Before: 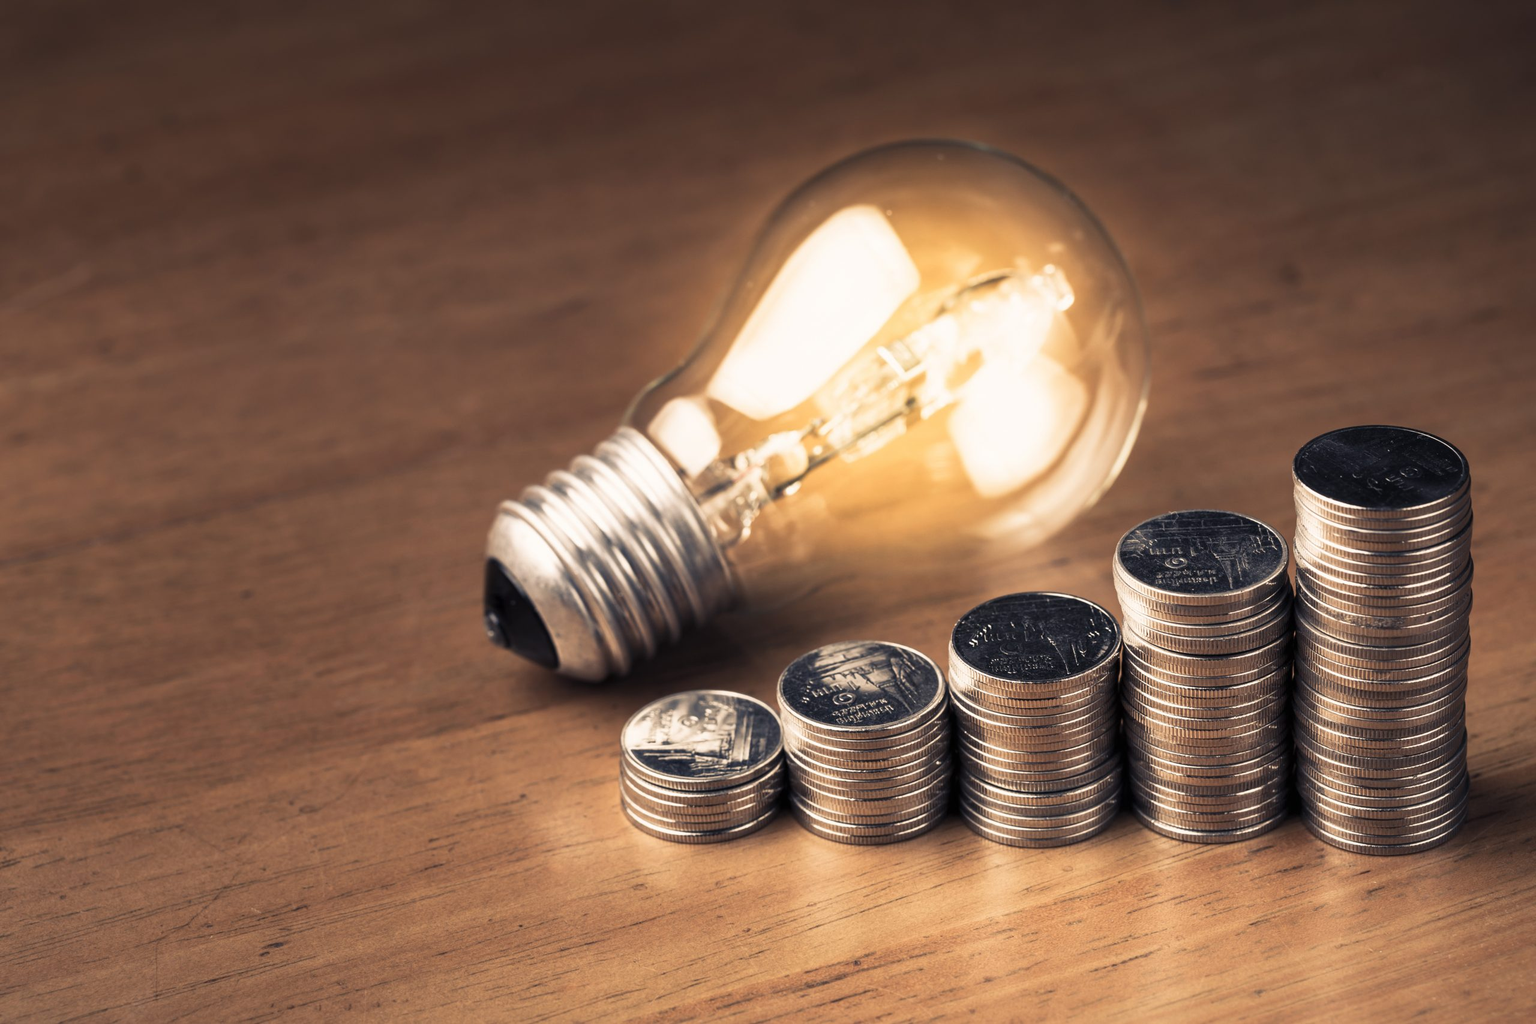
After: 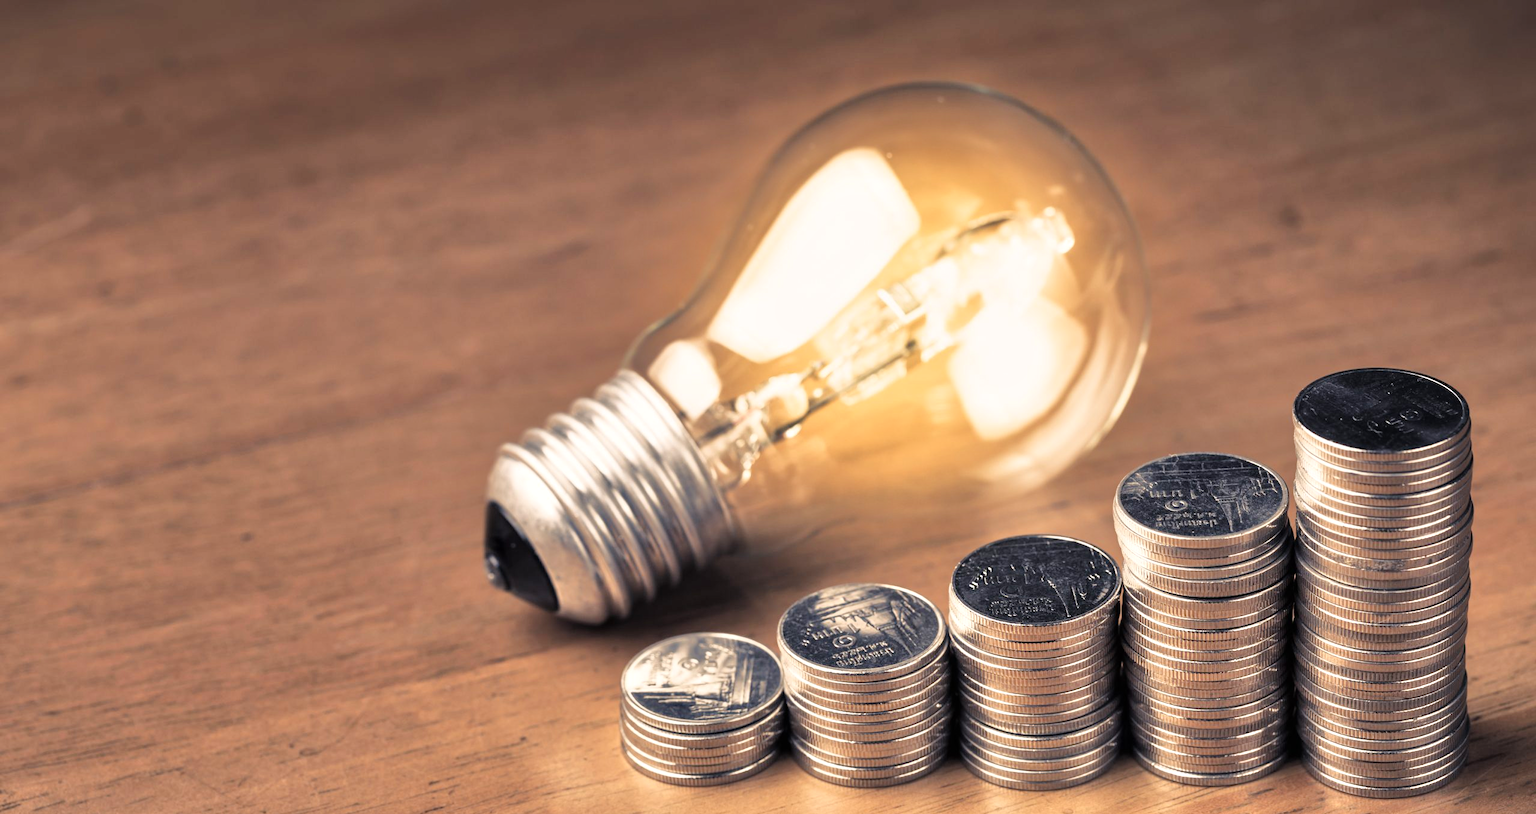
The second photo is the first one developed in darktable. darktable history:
tone curve: curves: ch0 [(0, 0) (0.003, 0.003) (0.011, 0.01) (0.025, 0.023) (0.044, 0.041) (0.069, 0.064) (0.1, 0.092) (0.136, 0.125) (0.177, 0.163) (0.224, 0.207) (0.277, 0.255) (0.335, 0.309) (0.399, 0.375) (0.468, 0.459) (0.543, 0.548) (0.623, 0.629) (0.709, 0.716) (0.801, 0.808) (0.898, 0.911) (1, 1)], color space Lab, linked channels, preserve colors none
crop and rotate: top 5.664%, bottom 14.782%
tone equalizer: -7 EV 0.164 EV, -6 EV 0.592 EV, -5 EV 1.13 EV, -4 EV 1.33 EV, -3 EV 1.16 EV, -2 EV 0.6 EV, -1 EV 0.166 EV, mask exposure compensation -0.501 EV
